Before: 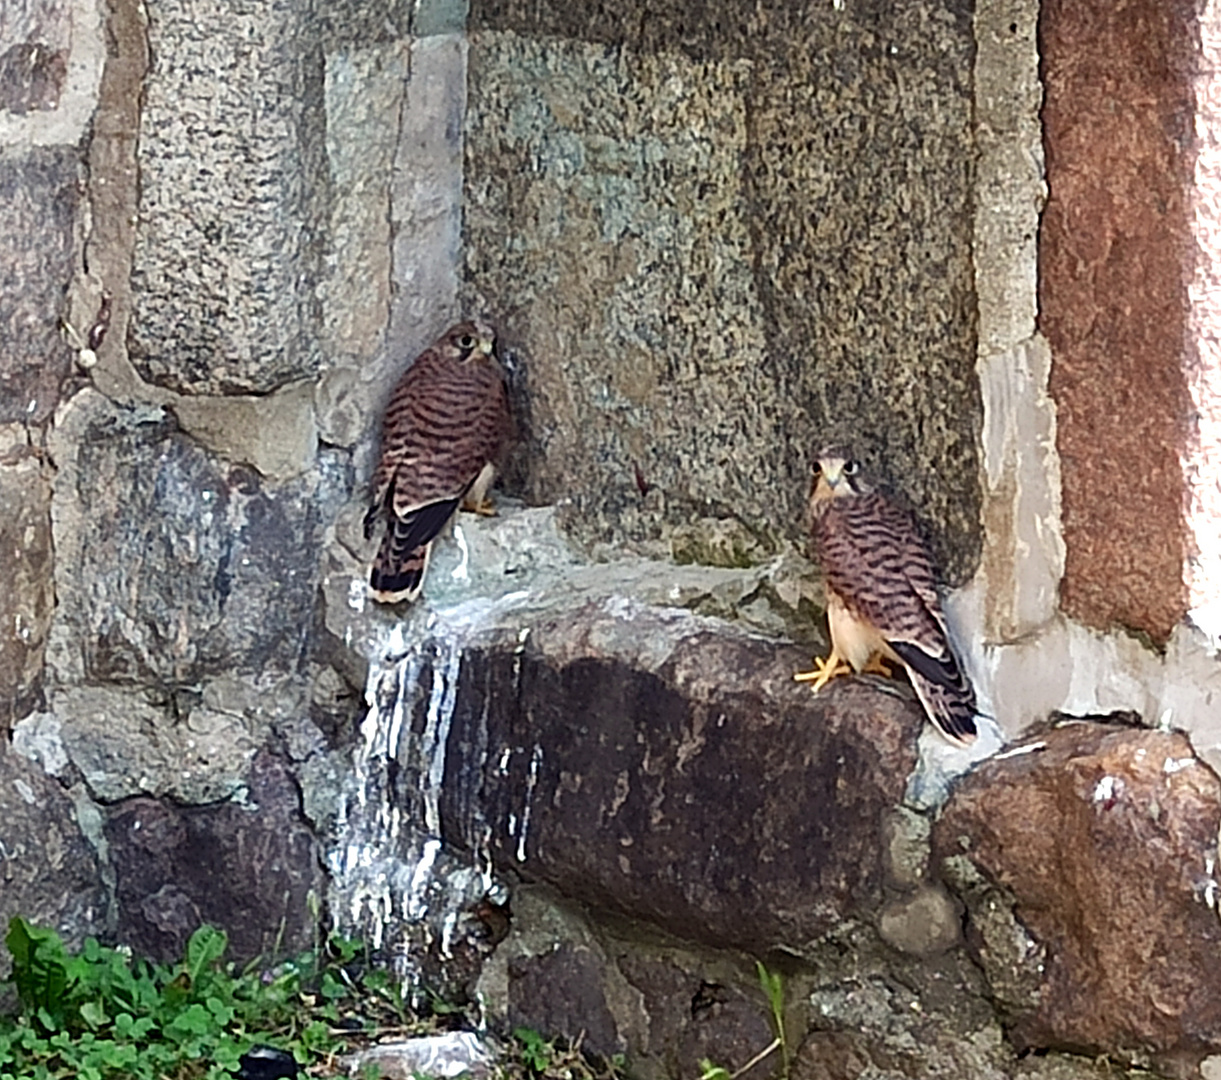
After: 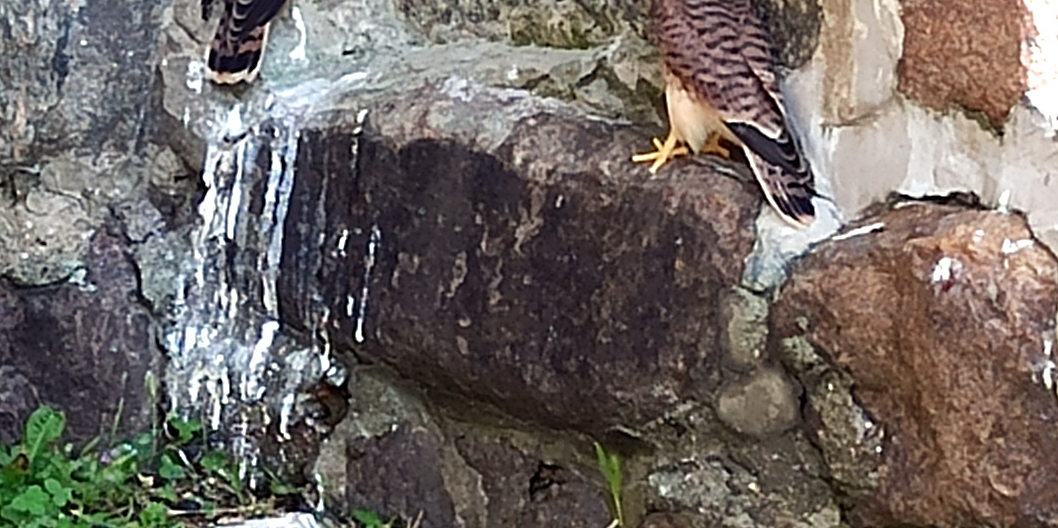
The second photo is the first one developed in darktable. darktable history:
crop and rotate: left 13.306%, top 48.129%, bottom 2.928%
sharpen: radius 5.325, amount 0.312, threshold 26.433
